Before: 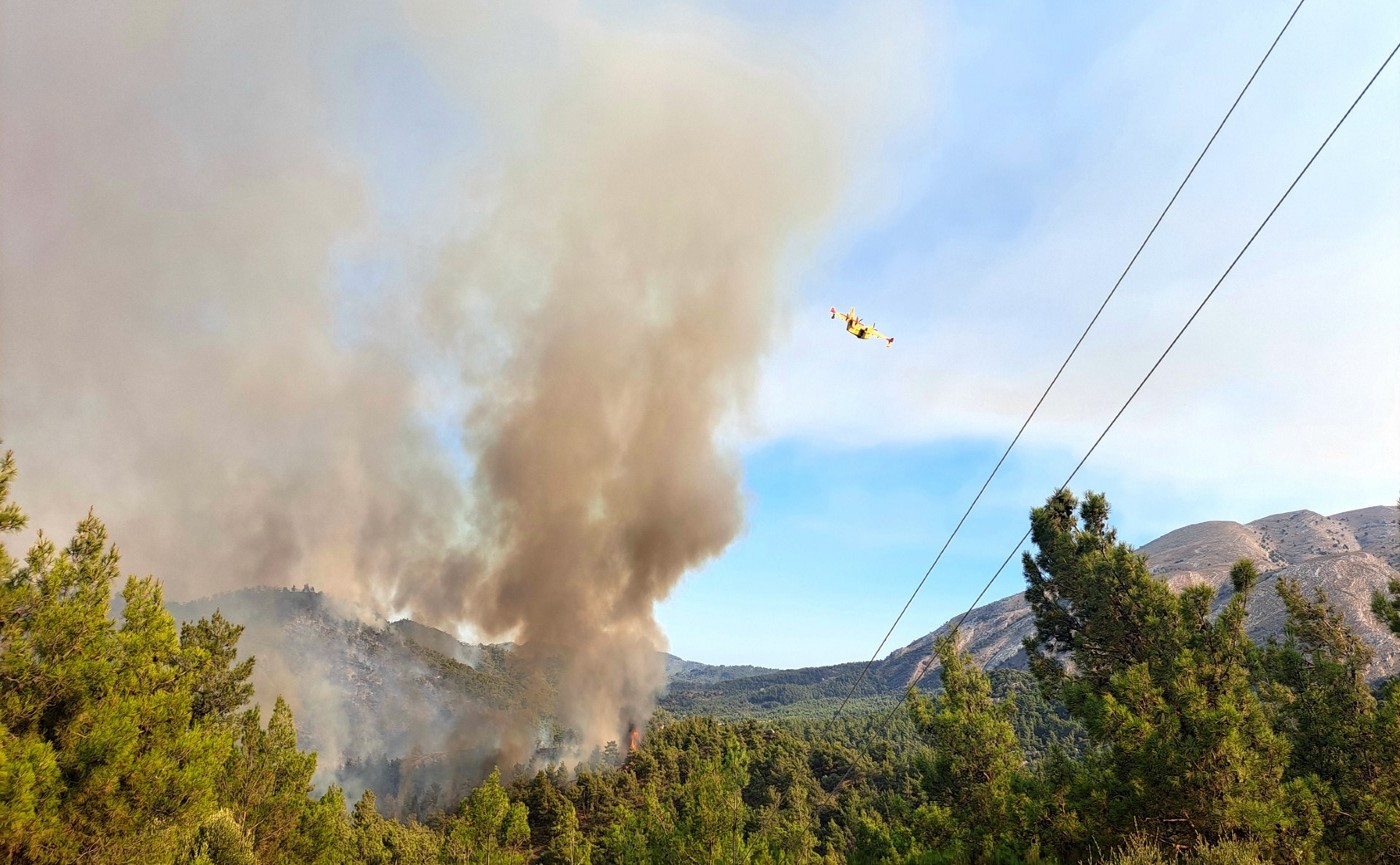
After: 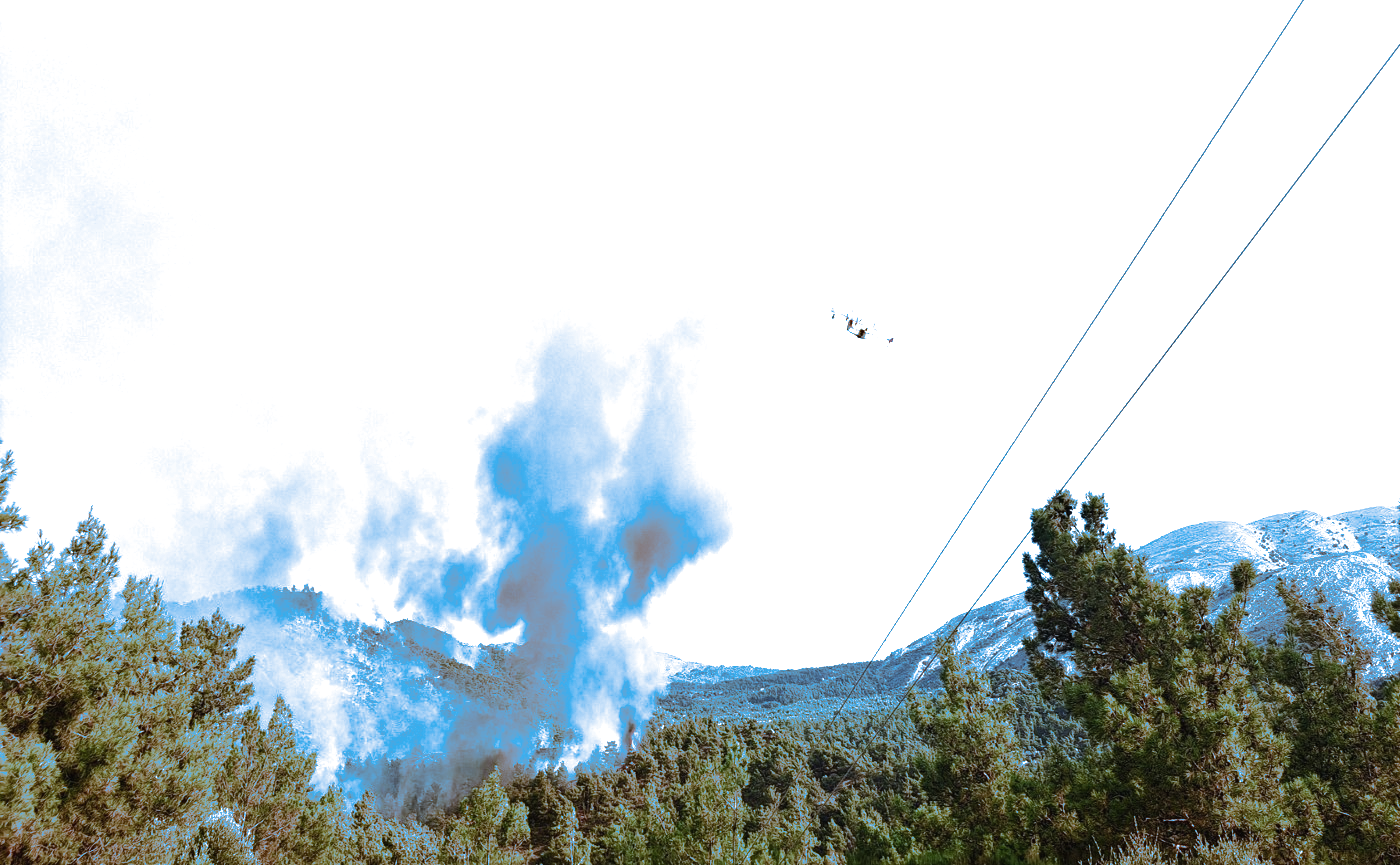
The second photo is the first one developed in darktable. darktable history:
split-toning: shadows › hue 220°, shadows › saturation 0.64, highlights › hue 220°, highlights › saturation 0.64, balance 0, compress 5.22%
tone equalizer: -8 EV -0.75 EV, -7 EV -0.7 EV, -6 EV -0.6 EV, -5 EV -0.4 EV, -3 EV 0.4 EV, -2 EV 0.6 EV, -1 EV 0.7 EV, +0 EV 0.75 EV, edges refinement/feathering 500, mask exposure compensation -1.57 EV, preserve details no
exposure: black level correction -0.002, exposure 0.54 EV, compensate highlight preservation false
